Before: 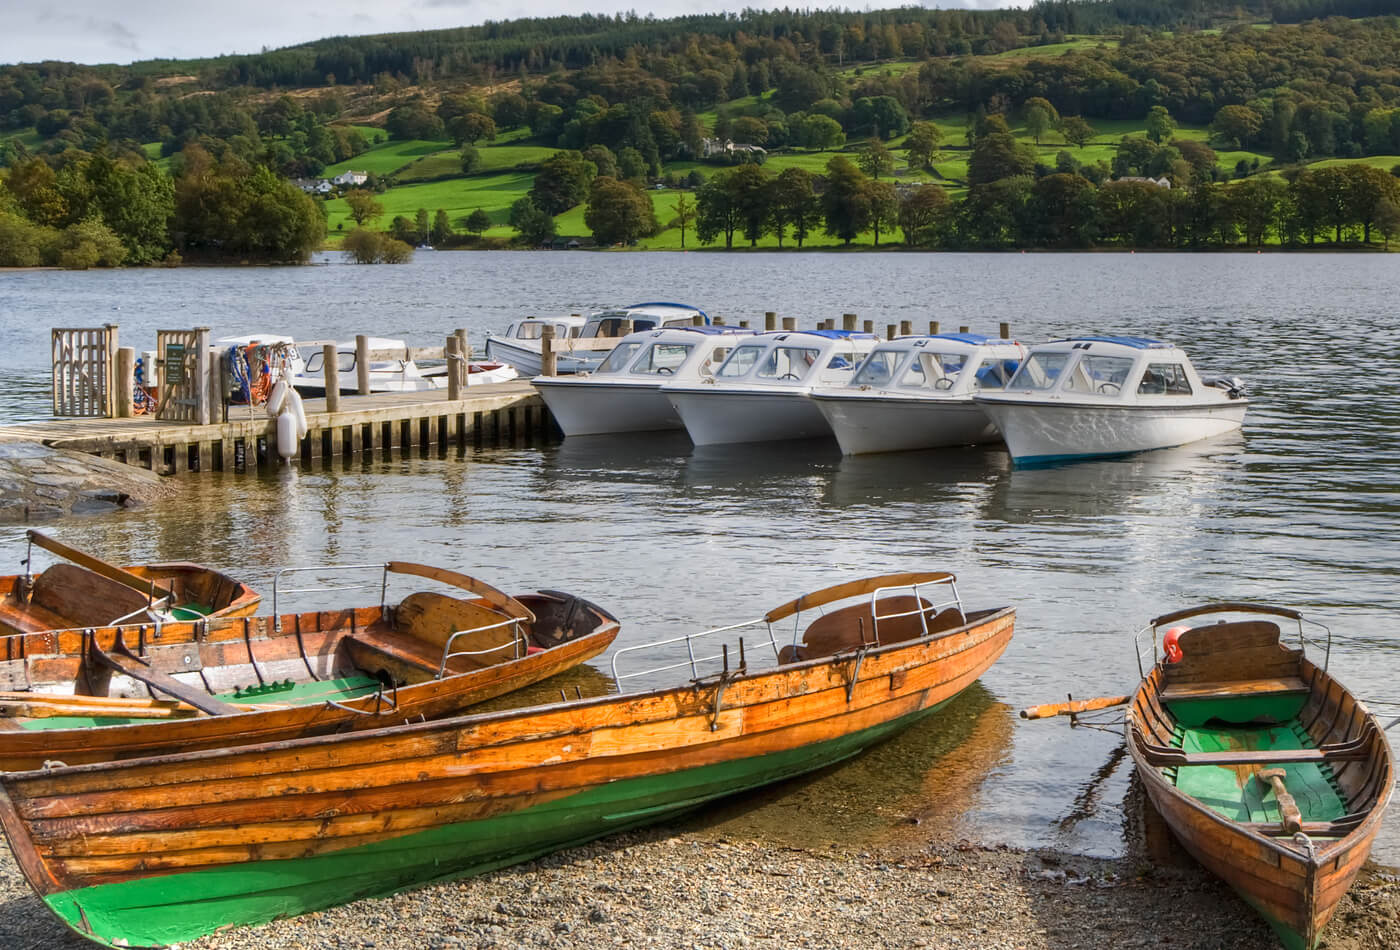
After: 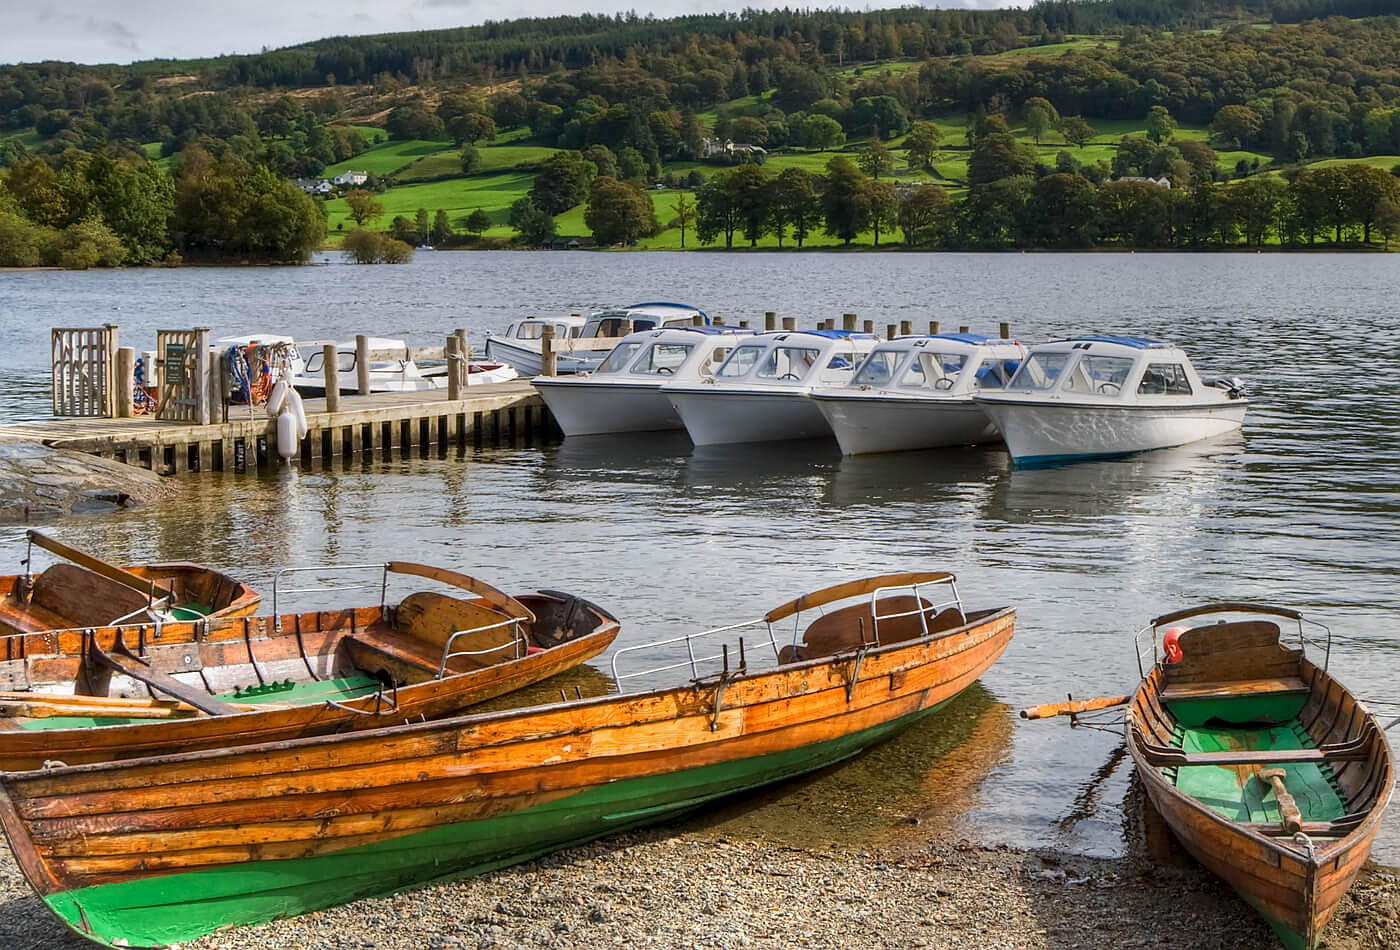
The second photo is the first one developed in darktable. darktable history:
sharpen: radius 0.969, amount 0.604
local contrast: highlights 61%, shadows 106%, detail 107%, midtone range 0.529
